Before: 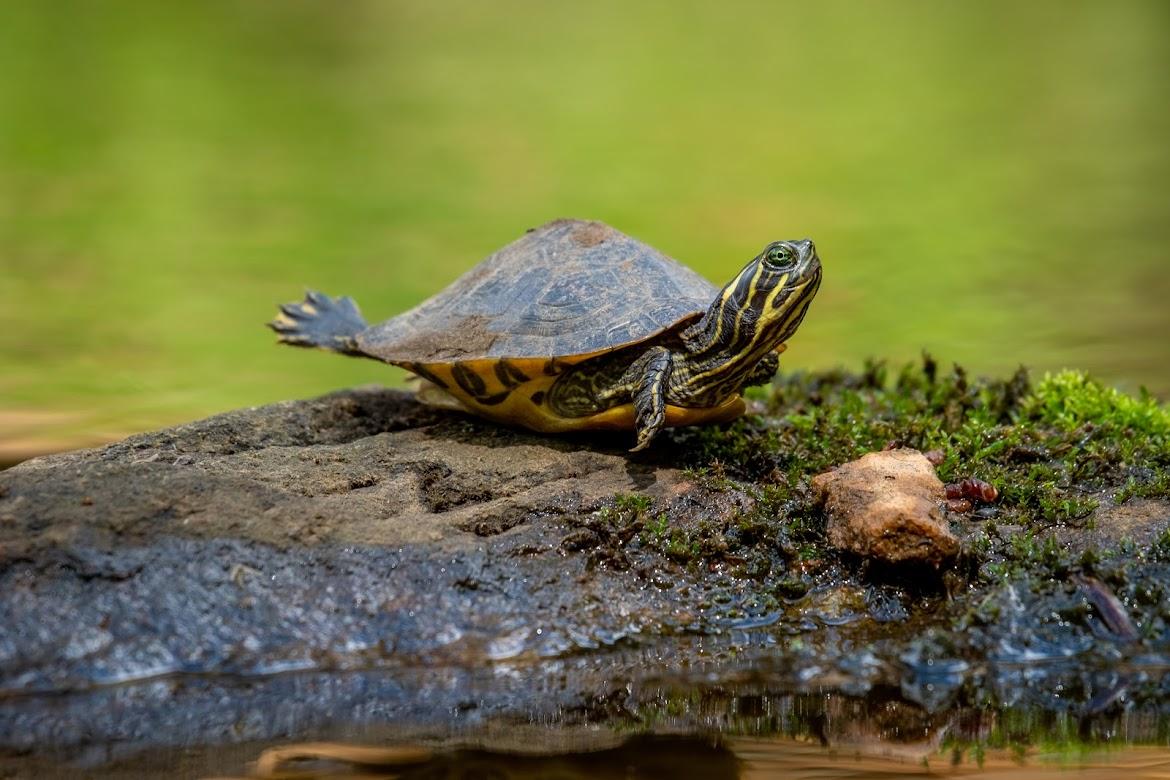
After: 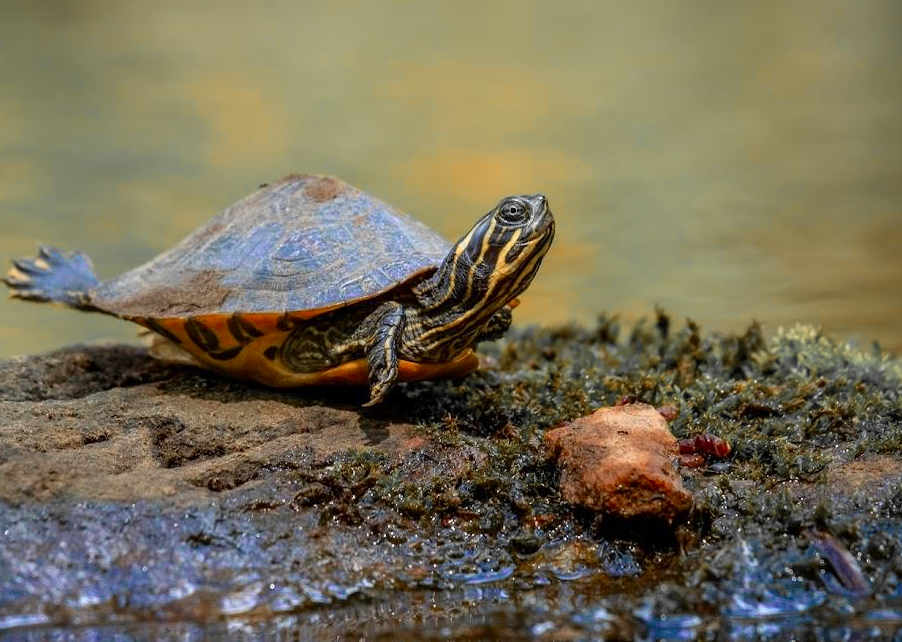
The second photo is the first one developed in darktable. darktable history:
crop: left 22.862%, top 5.889%, bottom 11.711%
color zones: curves: ch0 [(0, 0.363) (0.128, 0.373) (0.25, 0.5) (0.402, 0.407) (0.521, 0.525) (0.63, 0.559) (0.729, 0.662) (0.867, 0.471)]; ch1 [(0, 0.515) (0.136, 0.618) (0.25, 0.5) (0.378, 0) (0.516, 0) (0.622, 0.593) (0.737, 0.819) (0.87, 0.593)]; ch2 [(0, 0.529) (0.128, 0.471) (0.282, 0.451) (0.386, 0.662) (0.516, 0.525) (0.633, 0.554) (0.75, 0.62) (0.875, 0.441)], mix 29.92%
